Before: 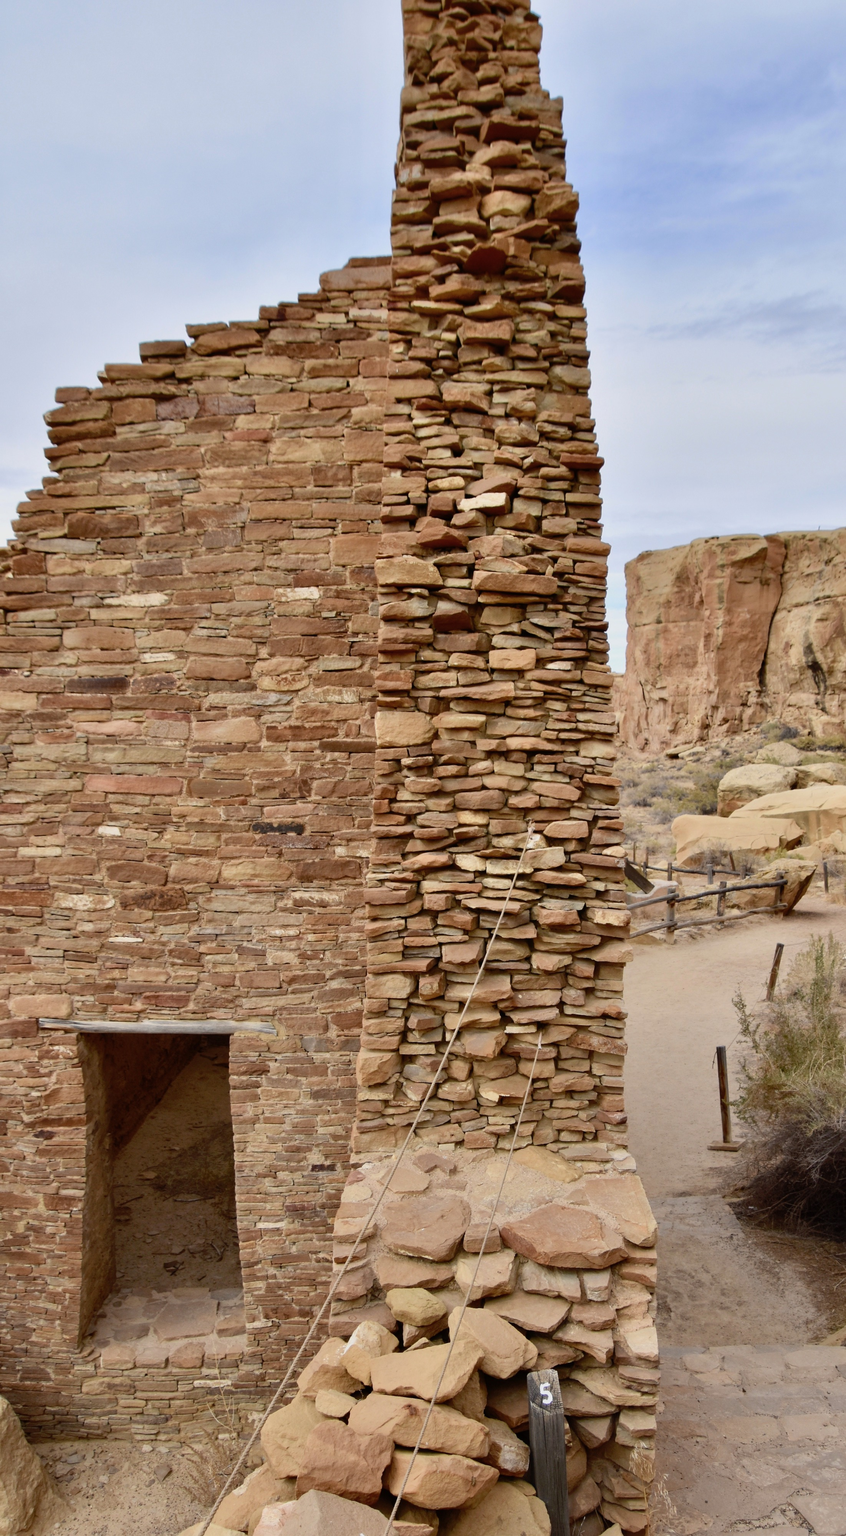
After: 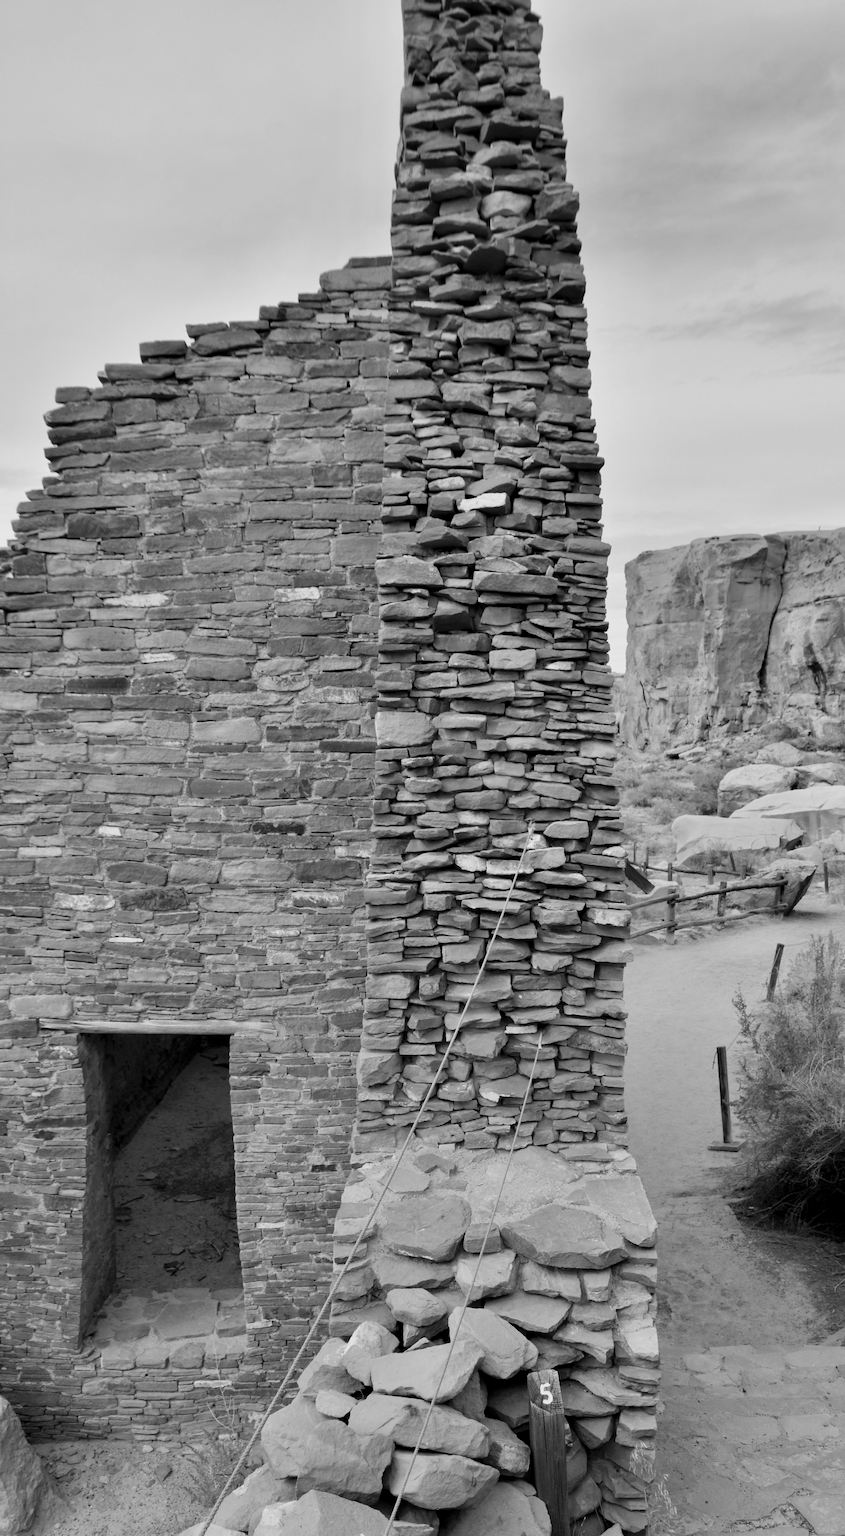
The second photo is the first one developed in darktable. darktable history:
exposure: exposure 0.078 EV, compensate highlight preservation false
monochrome: a -35.87, b 49.73, size 1.7
